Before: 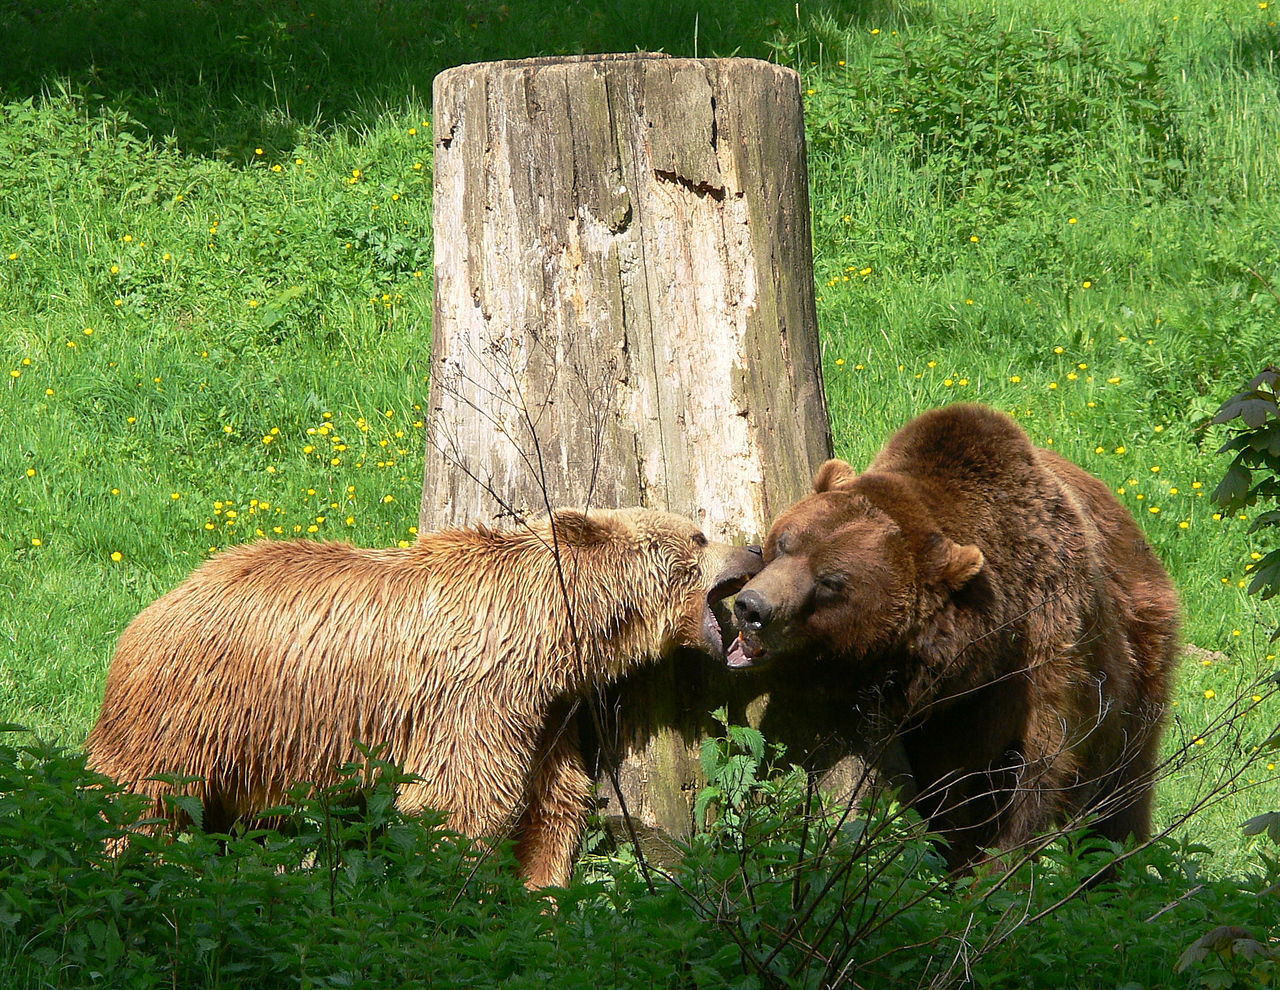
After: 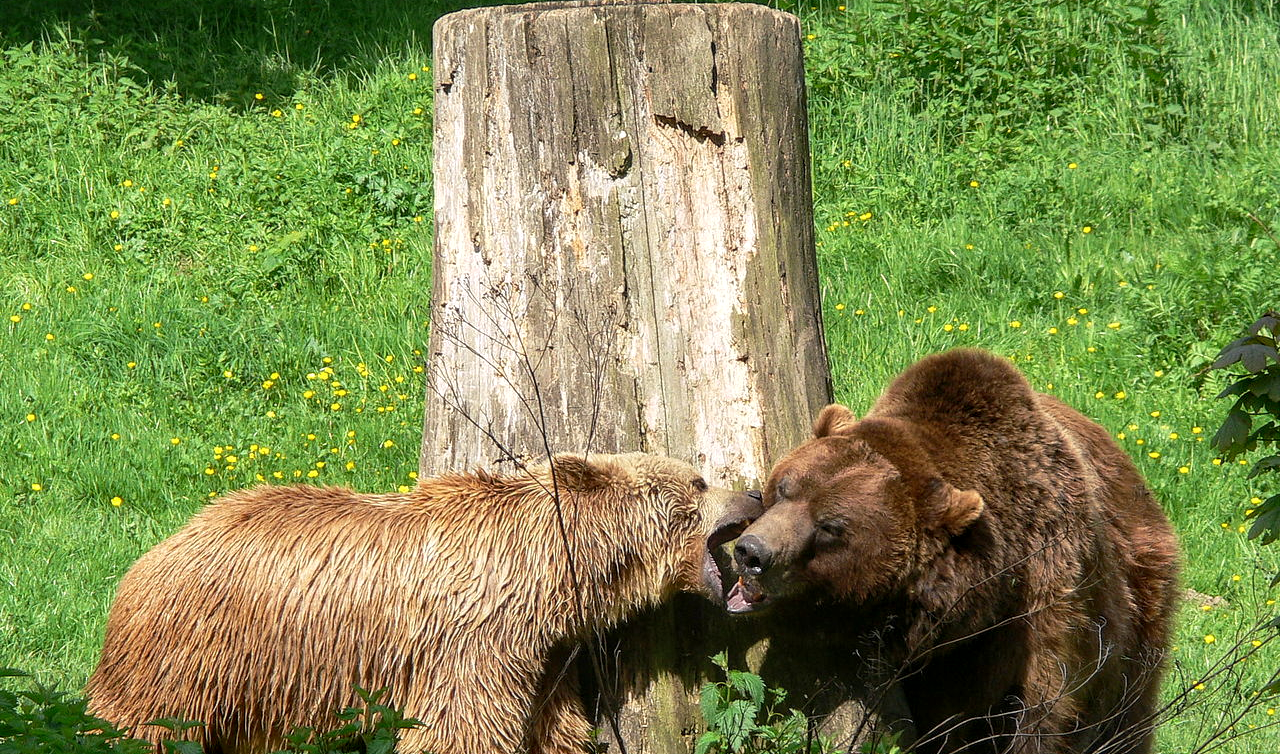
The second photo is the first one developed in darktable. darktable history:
local contrast: on, module defaults
crop: top 5.64%, bottom 18.108%
